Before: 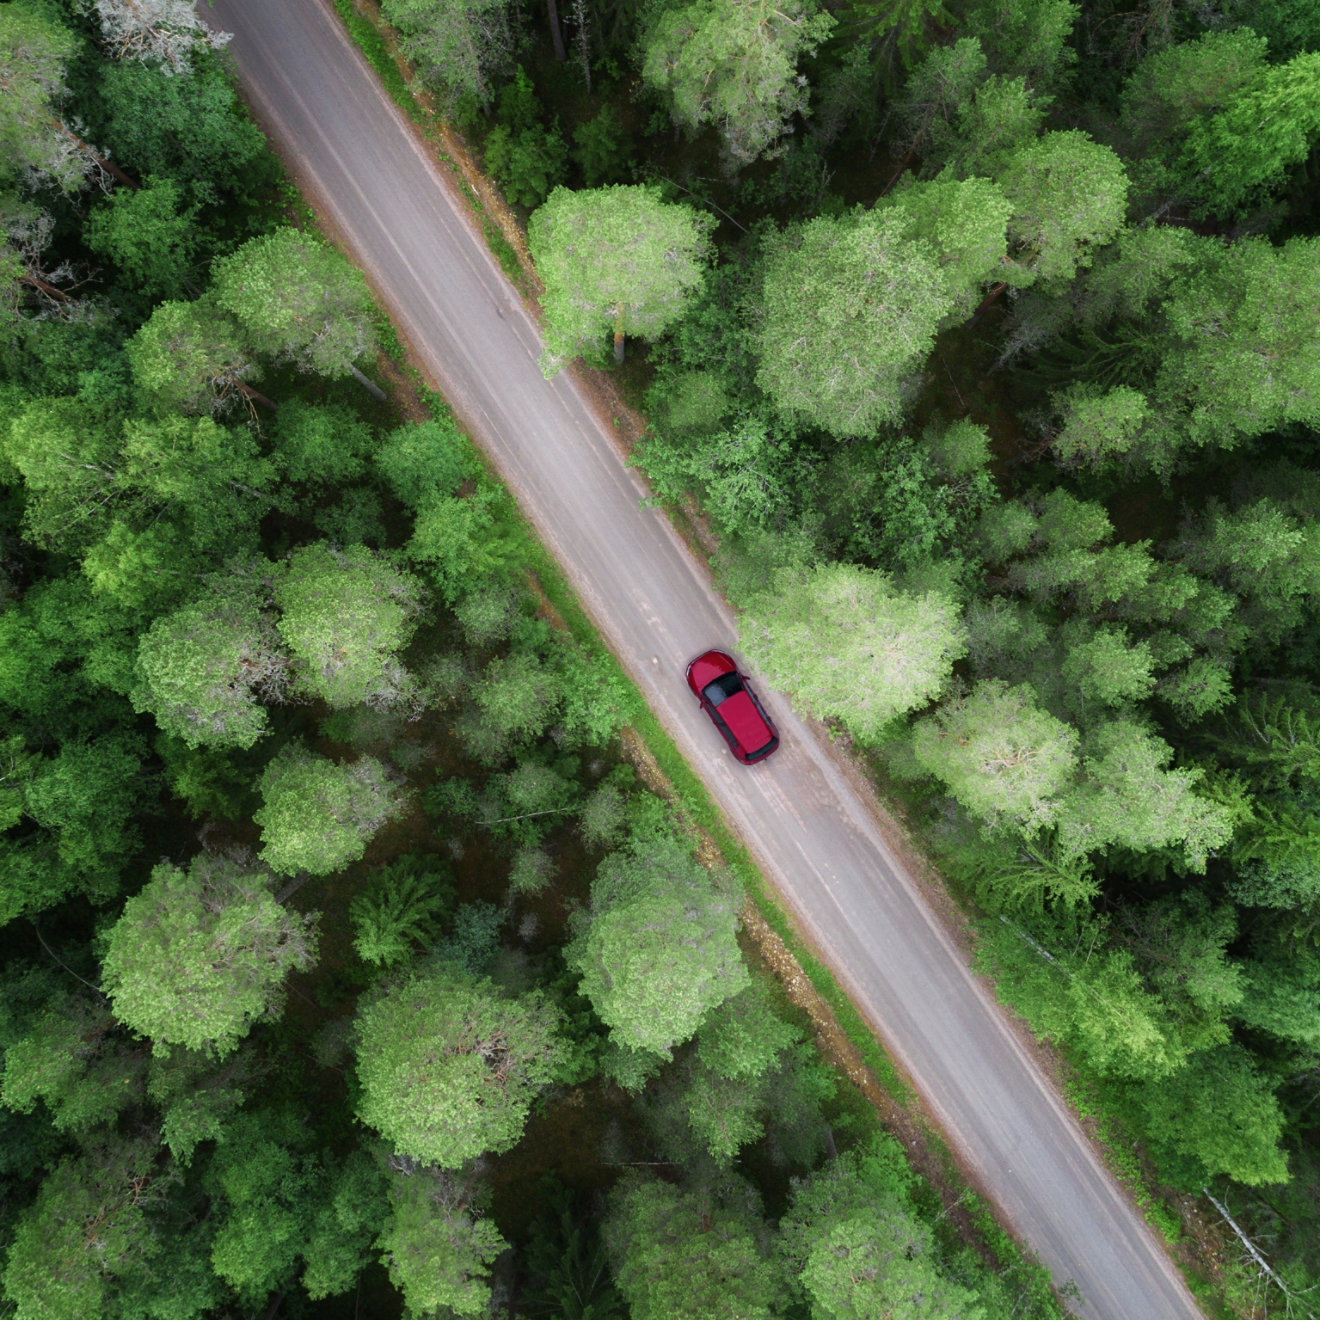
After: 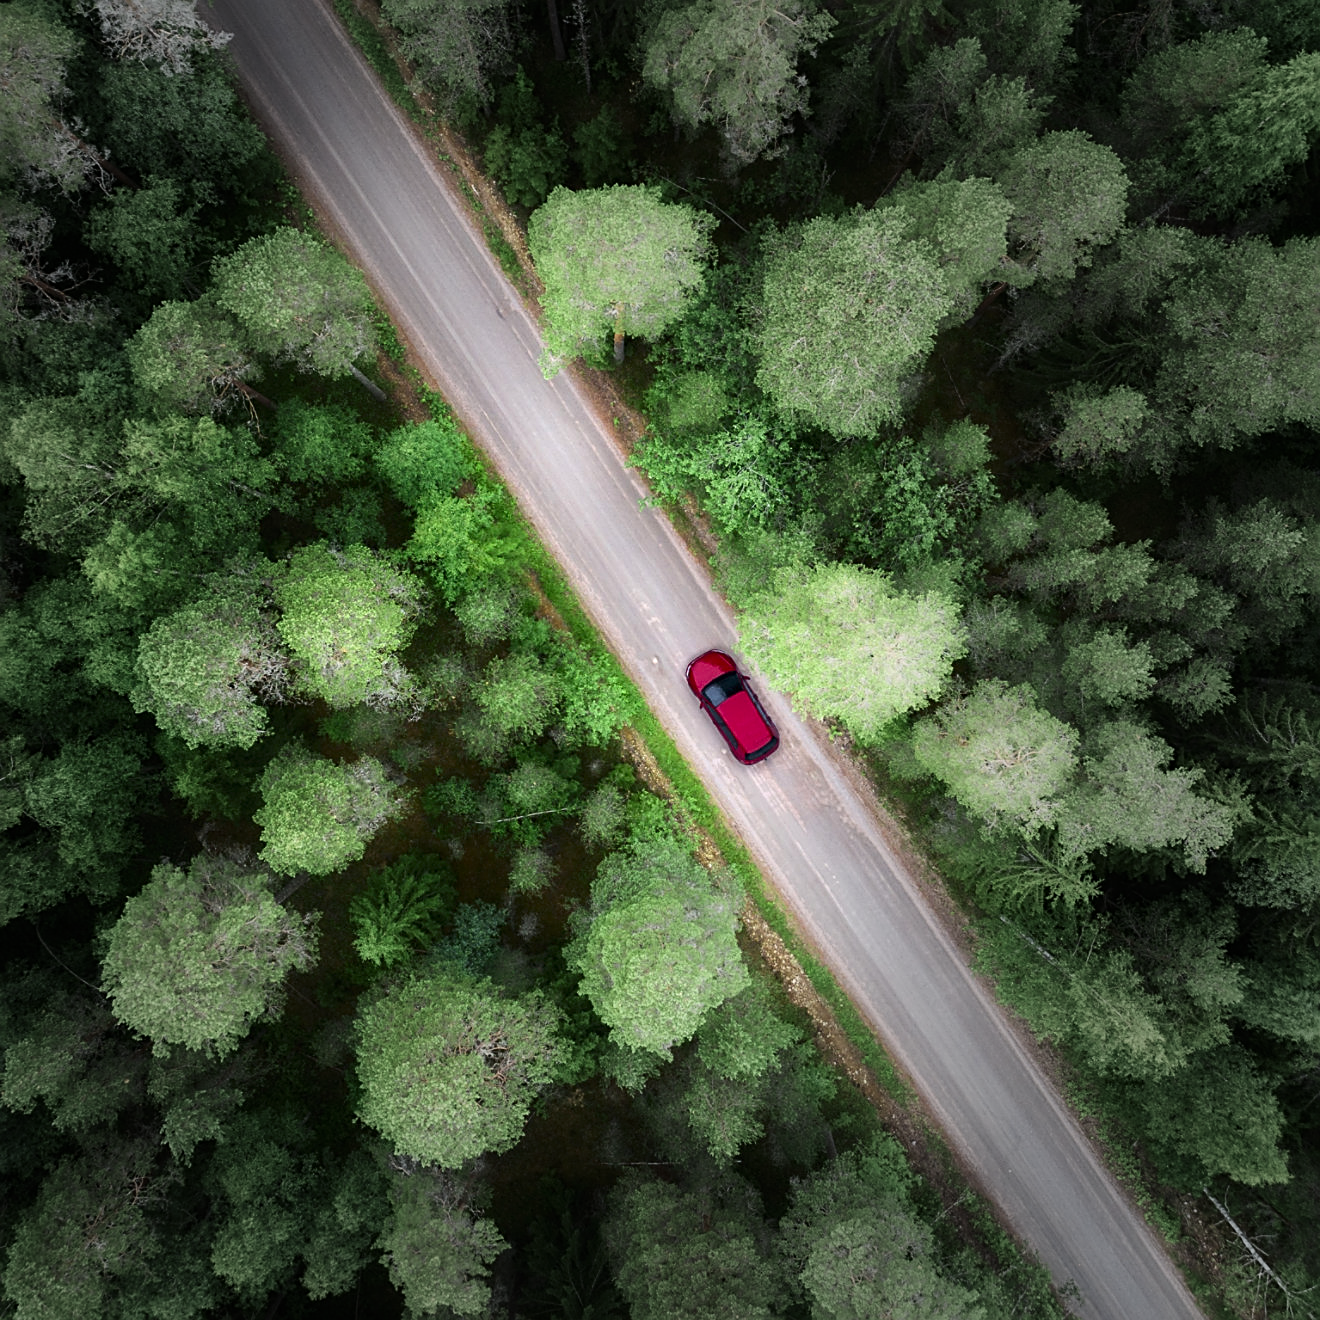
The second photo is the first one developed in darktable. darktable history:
vignetting: fall-off start 33.76%, fall-off radius 64.94%, brightness -0.575, center (-0.12, -0.002), width/height ratio 0.959
contrast brightness saturation: contrast 0.15, brightness -0.01, saturation 0.1
exposure: exposure 0.236 EV, compensate highlight preservation false
sharpen: on, module defaults
